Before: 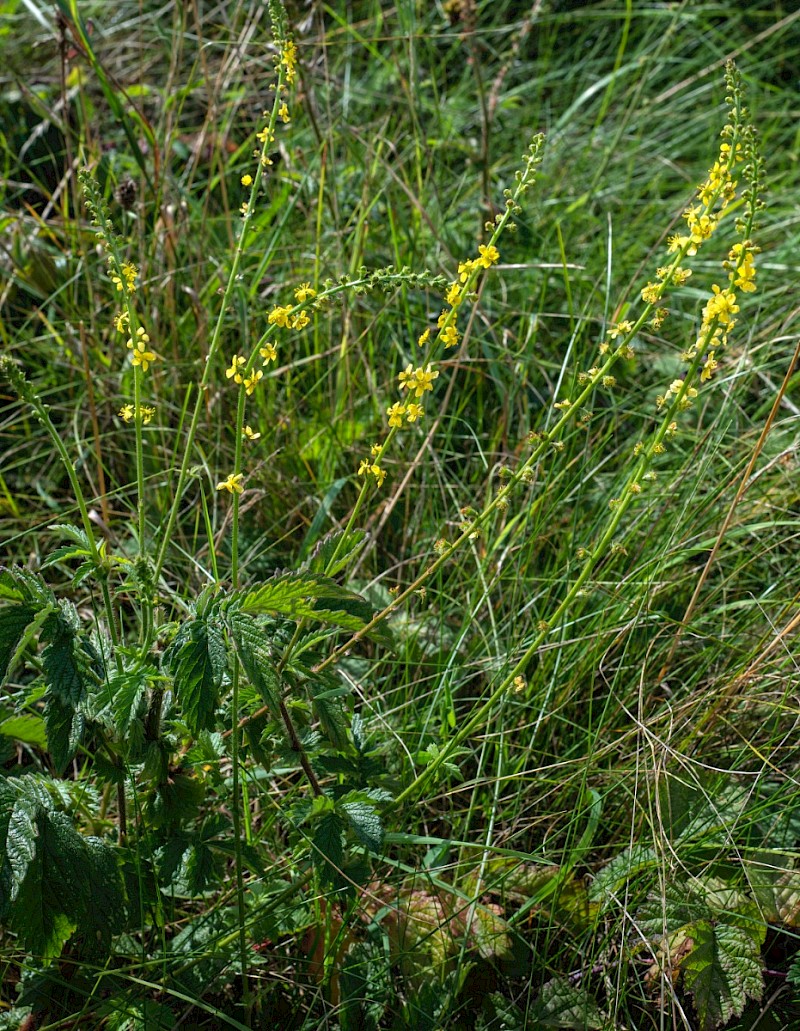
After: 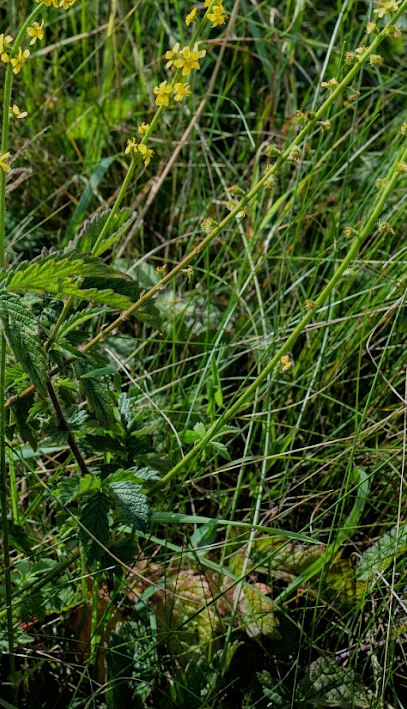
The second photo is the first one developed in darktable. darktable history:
crop and rotate: left 29.237%, top 31.152%, right 19.807%
filmic rgb: black relative exposure -7.65 EV, white relative exposure 4.56 EV, hardness 3.61
